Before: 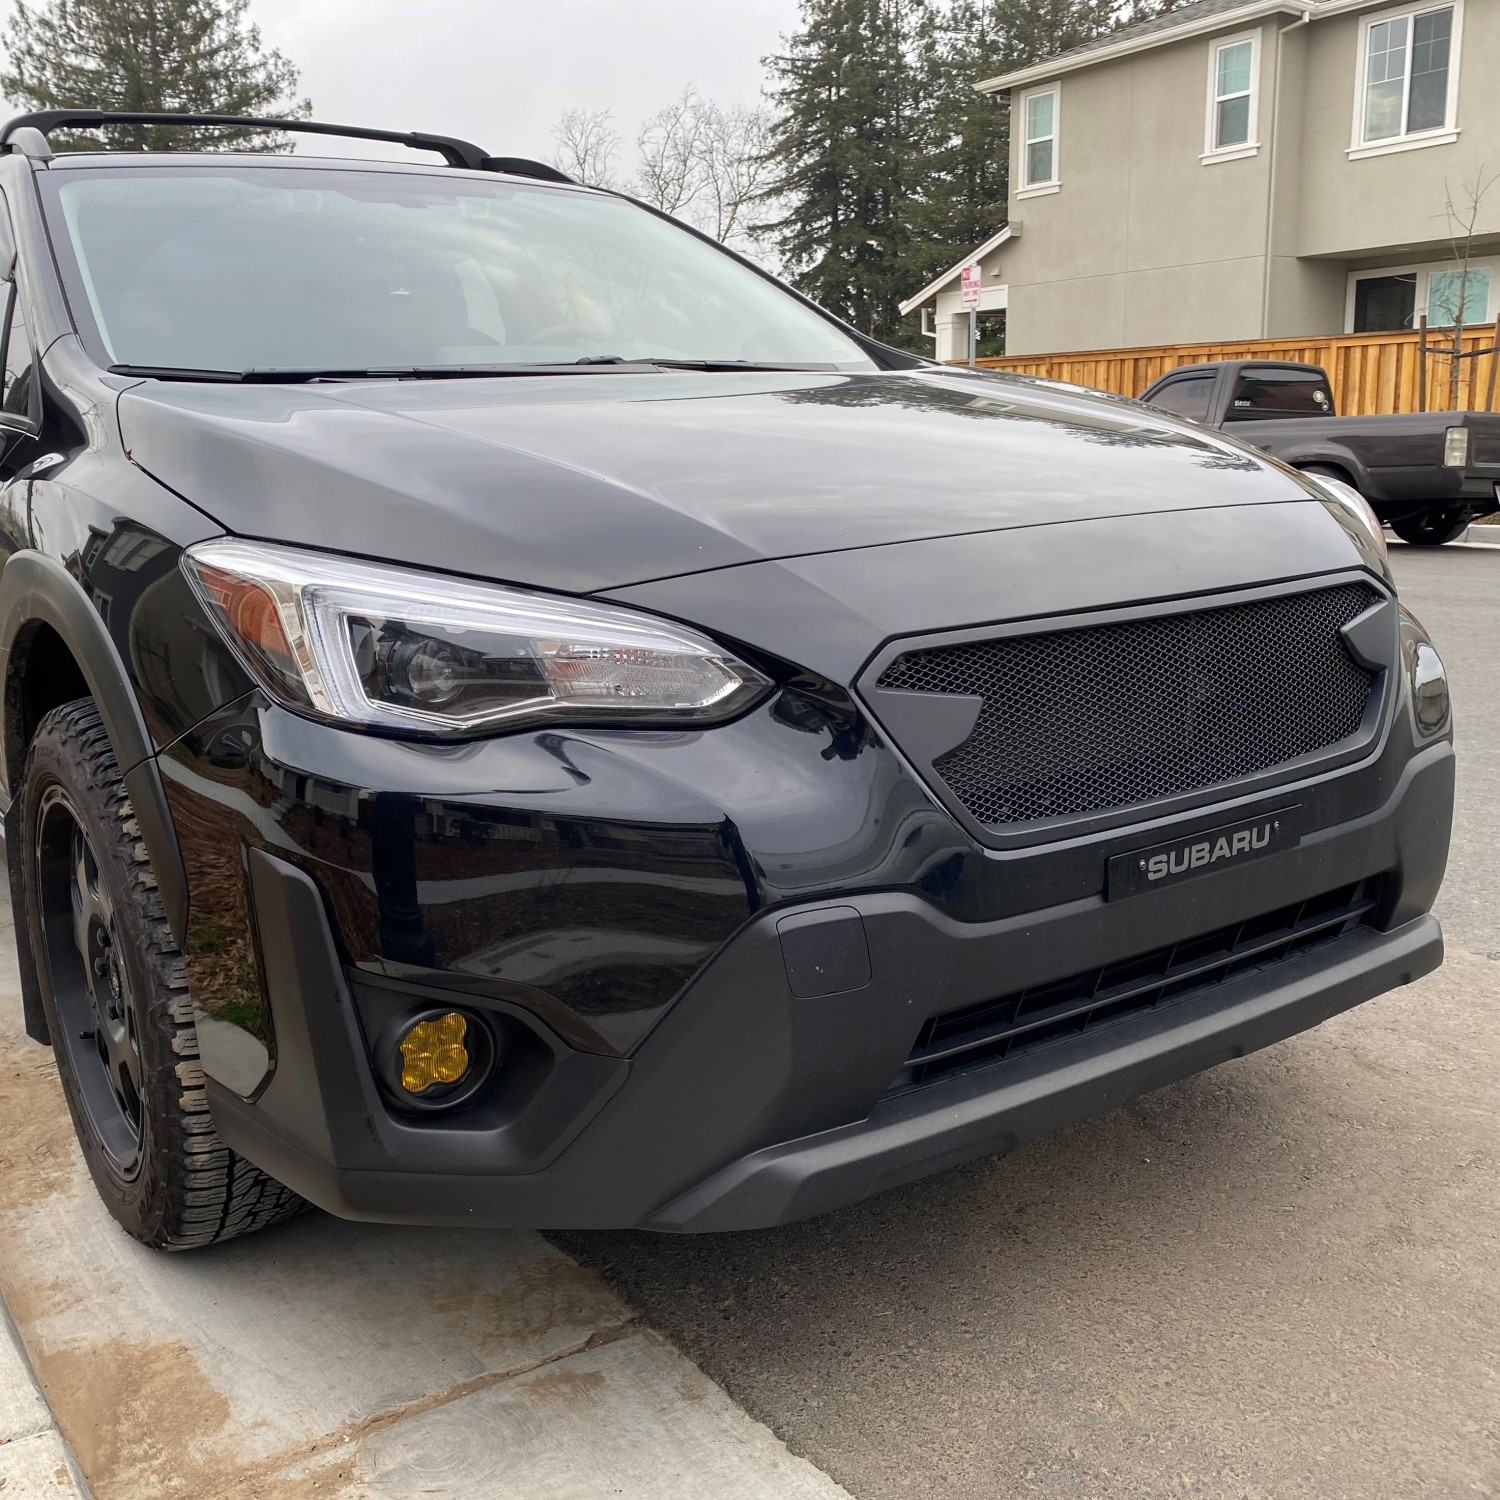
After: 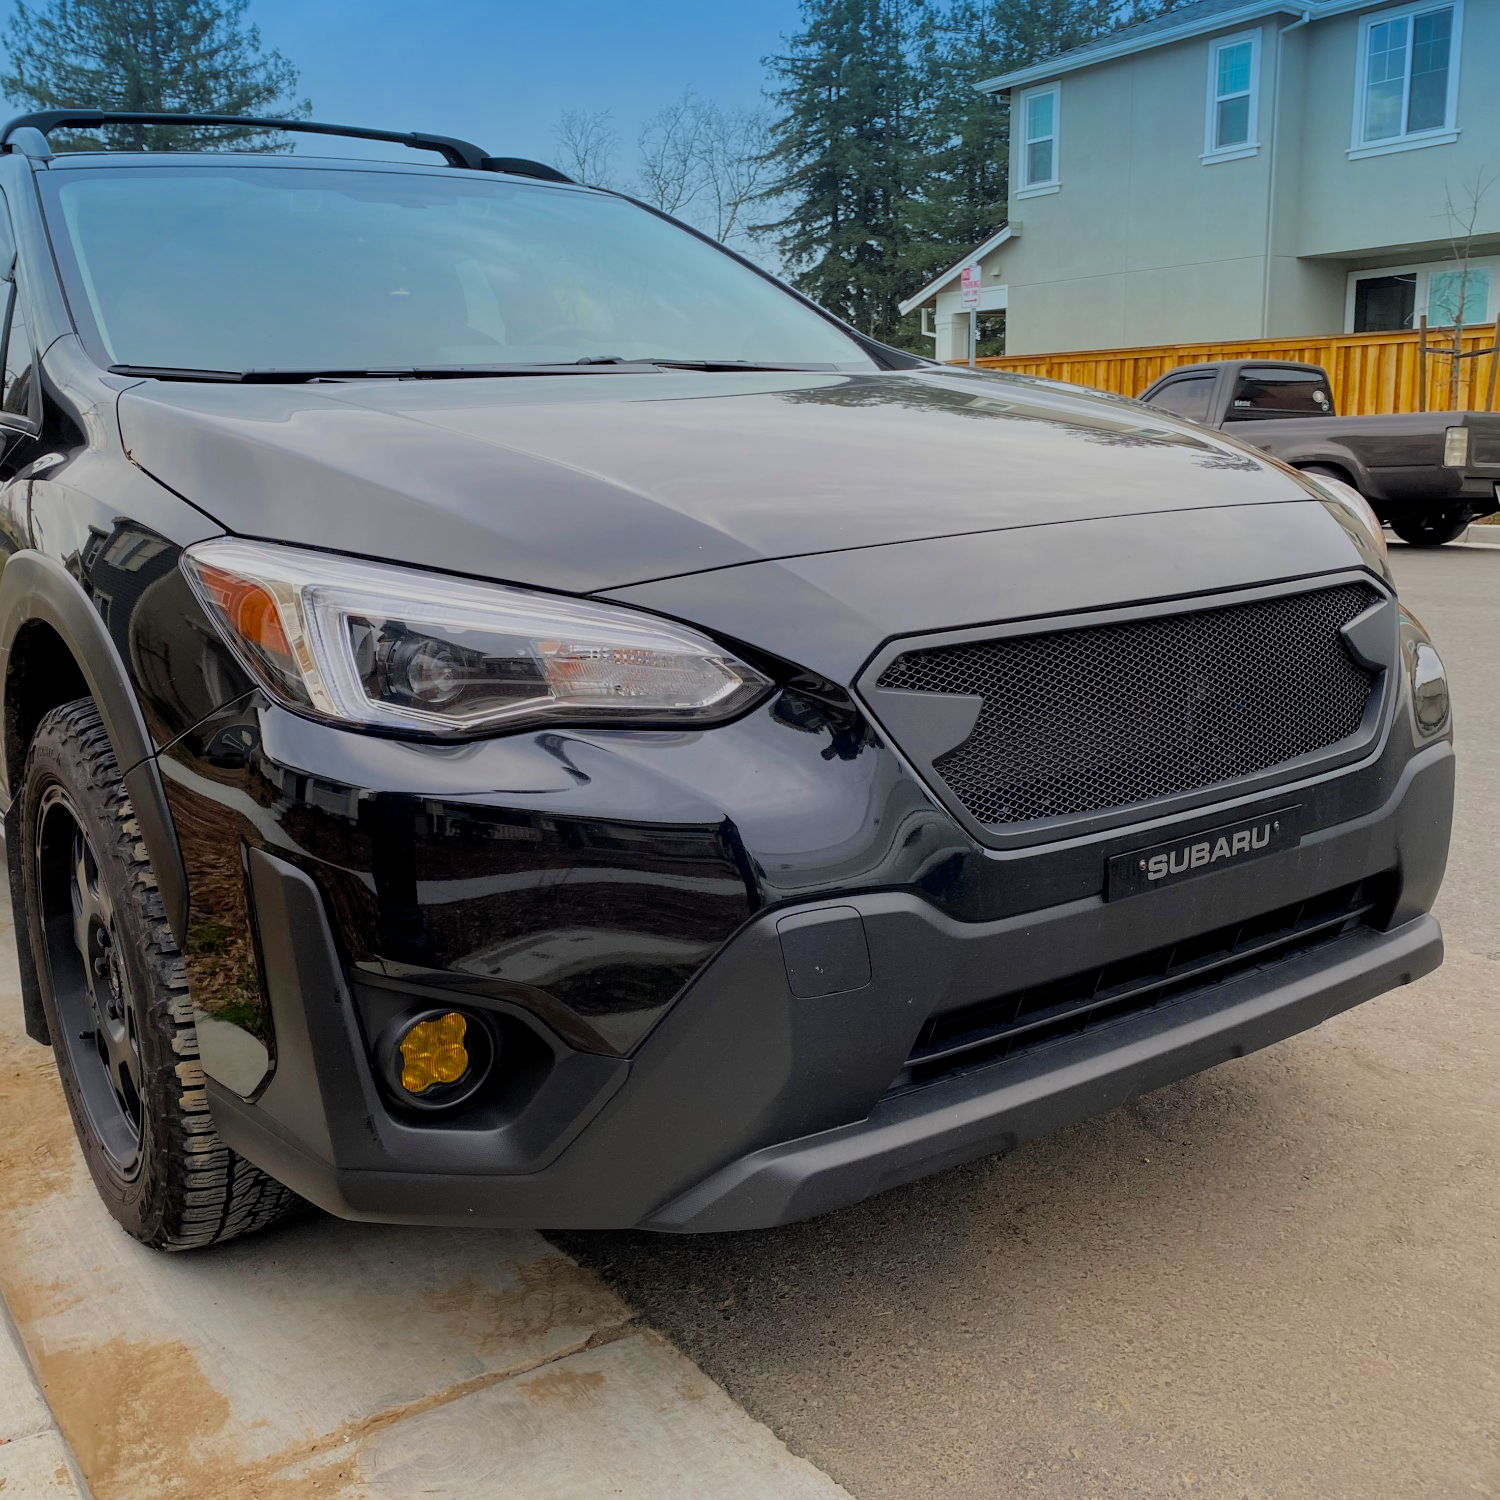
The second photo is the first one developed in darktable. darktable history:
color balance rgb: shadows fall-off 101%, linear chroma grading › mid-tones 7.63%, perceptual saturation grading › mid-tones 11.68%, mask middle-gray fulcrum 22.45%, global vibrance 10.11%, saturation formula JzAzBz (2021)
graduated density: density 2.02 EV, hardness 44%, rotation 0.374°, offset 8.21, hue 208.8°, saturation 97%
filmic rgb: black relative exposure -8.79 EV, white relative exposure 4.98 EV, threshold 6 EV, target black luminance 0%, hardness 3.77, latitude 66.34%, contrast 0.822, highlights saturation mix 10%, shadows ↔ highlights balance 20%, add noise in highlights 0.1, color science v4 (2020), iterations of high-quality reconstruction 0, type of noise poissonian, enable highlight reconstruction true
